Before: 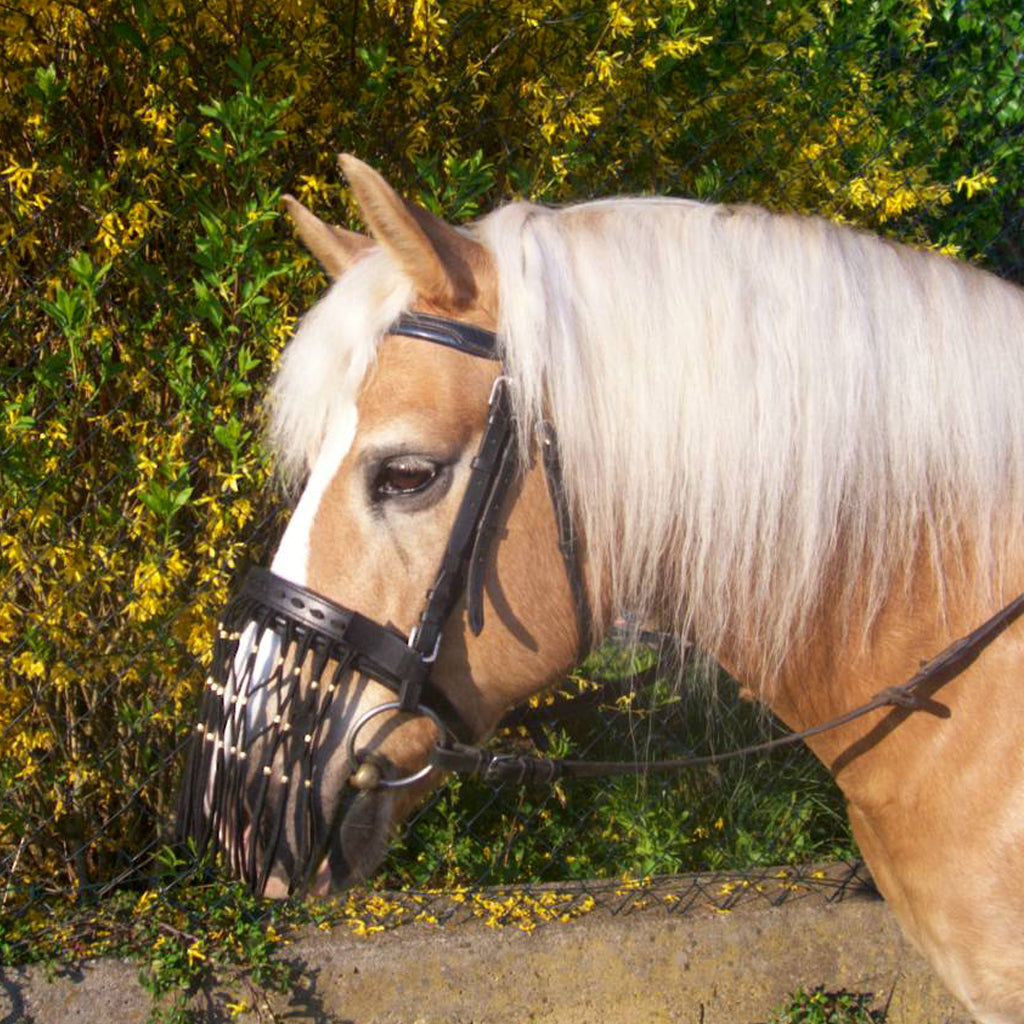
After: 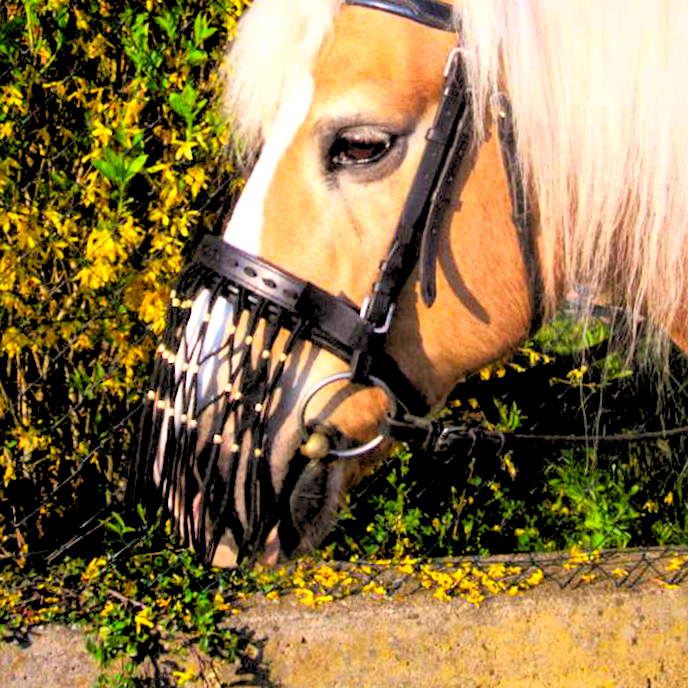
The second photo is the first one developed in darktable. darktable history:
crop and rotate: angle -0.82°, left 3.85%, top 31.828%, right 27.992%
contrast brightness saturation: contrast 0.2, brightness 0.2, saturation 0.8
local contrast: mode bilateral grid, contrast 20, coarseness 50, detail 150%, midtone range 0.2
rgb levels: levels [[0.029, 0.461, 0.922], [0, 0.5, 1], [0, 0.5, 1]]
